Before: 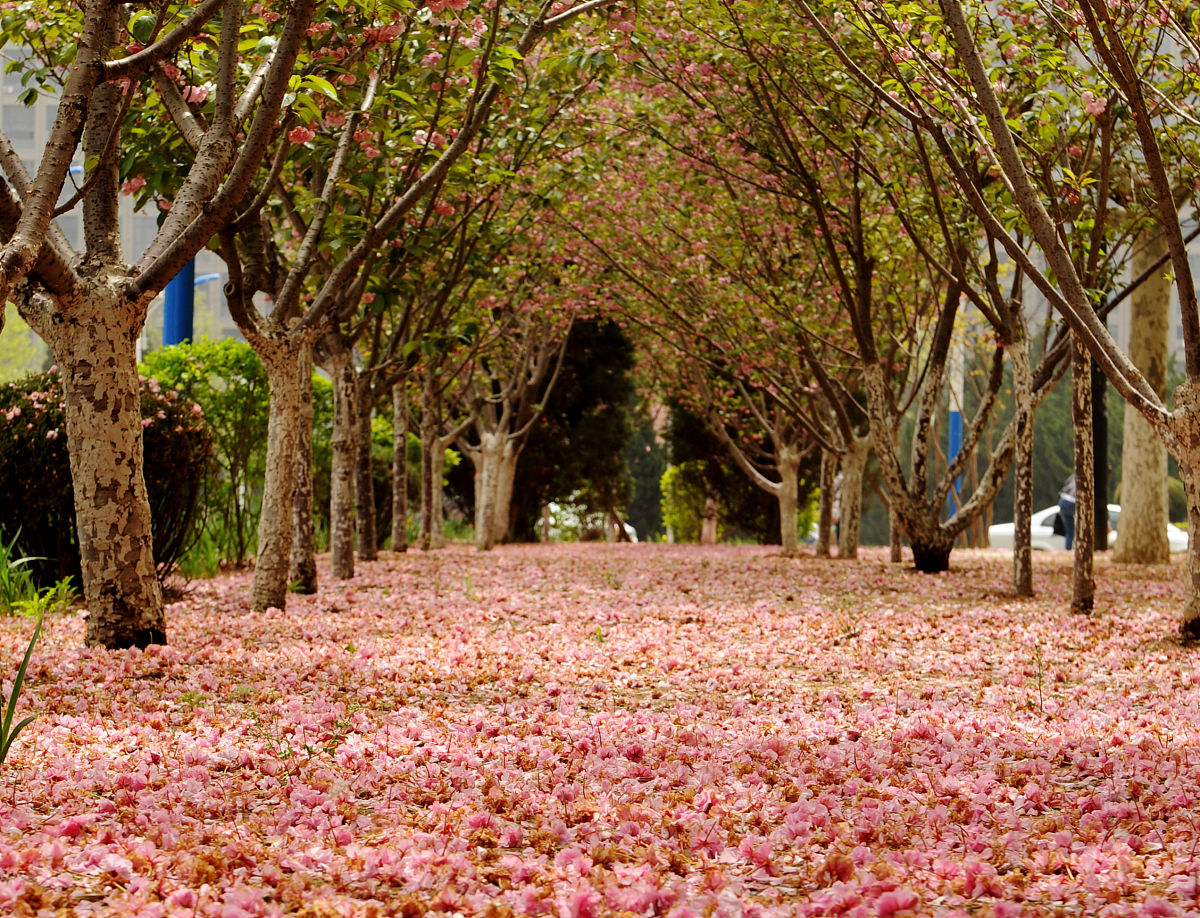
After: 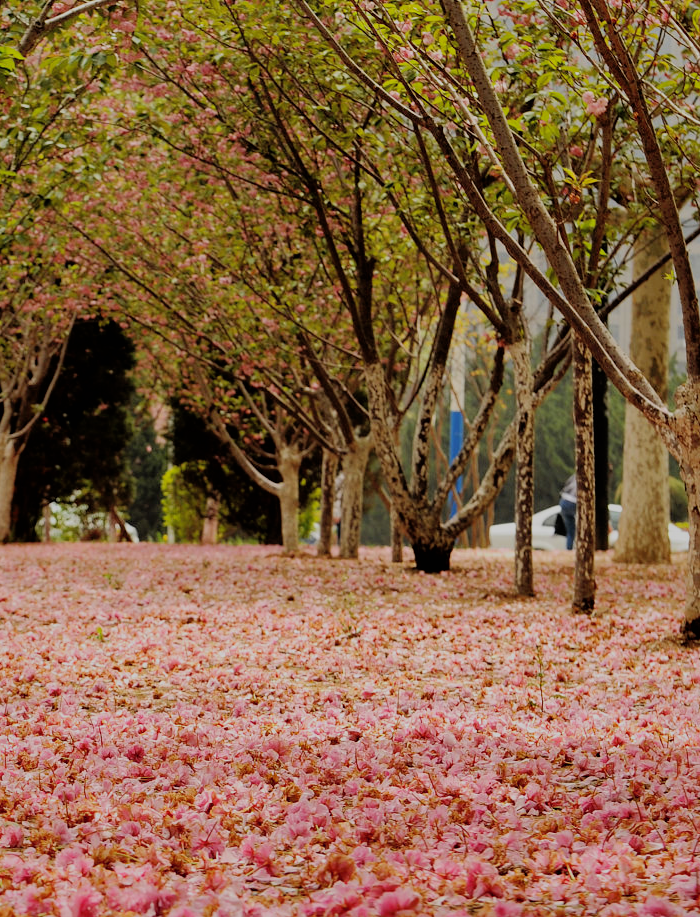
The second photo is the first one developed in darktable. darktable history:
shadows and highlights: on, module defaults
filmic rgb: black relative exposure -7.65 EV, white relative exposure 4.56 EV, hardness 3.61, contrast 1.054
crop: left 41.649%
